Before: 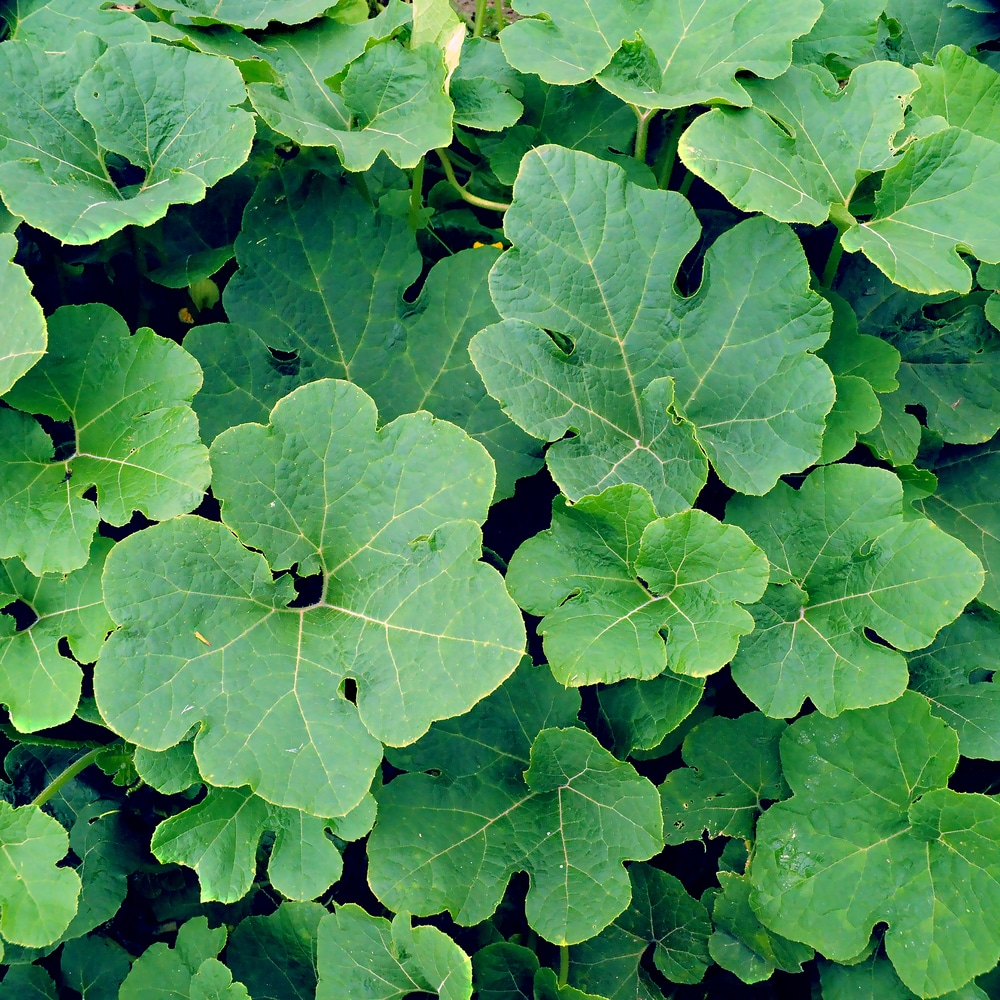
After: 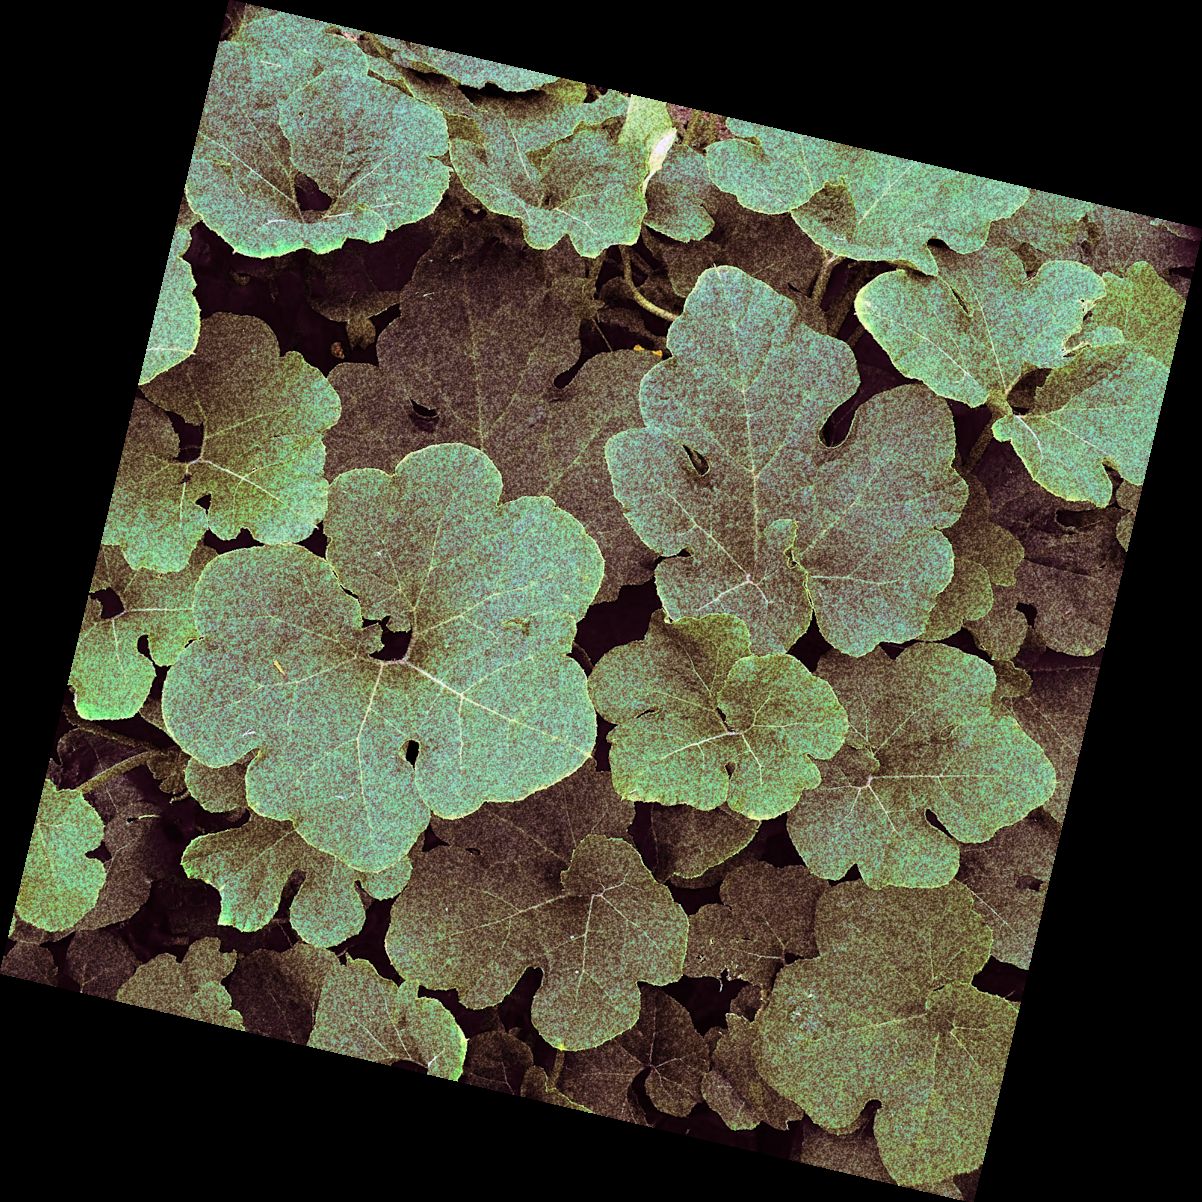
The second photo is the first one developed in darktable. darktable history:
grain: coarseness 30.02 ISO, strength 100%
bloom: size 3%, threshold 100%, strength 0%
rotate and perspective: rotation 13.27°, automatic cropping off
contrast brightness saturation: brightness -0.09
color calibration: illuminant as shot in camera, x 0.358, y 0.373, temperature 4628.91 K
white balance: red 0.976, blue 1.04
split-toning: highlights › hue 187.2°, highlights › saturation 0.83, balance -68.05, compress 56.43%
